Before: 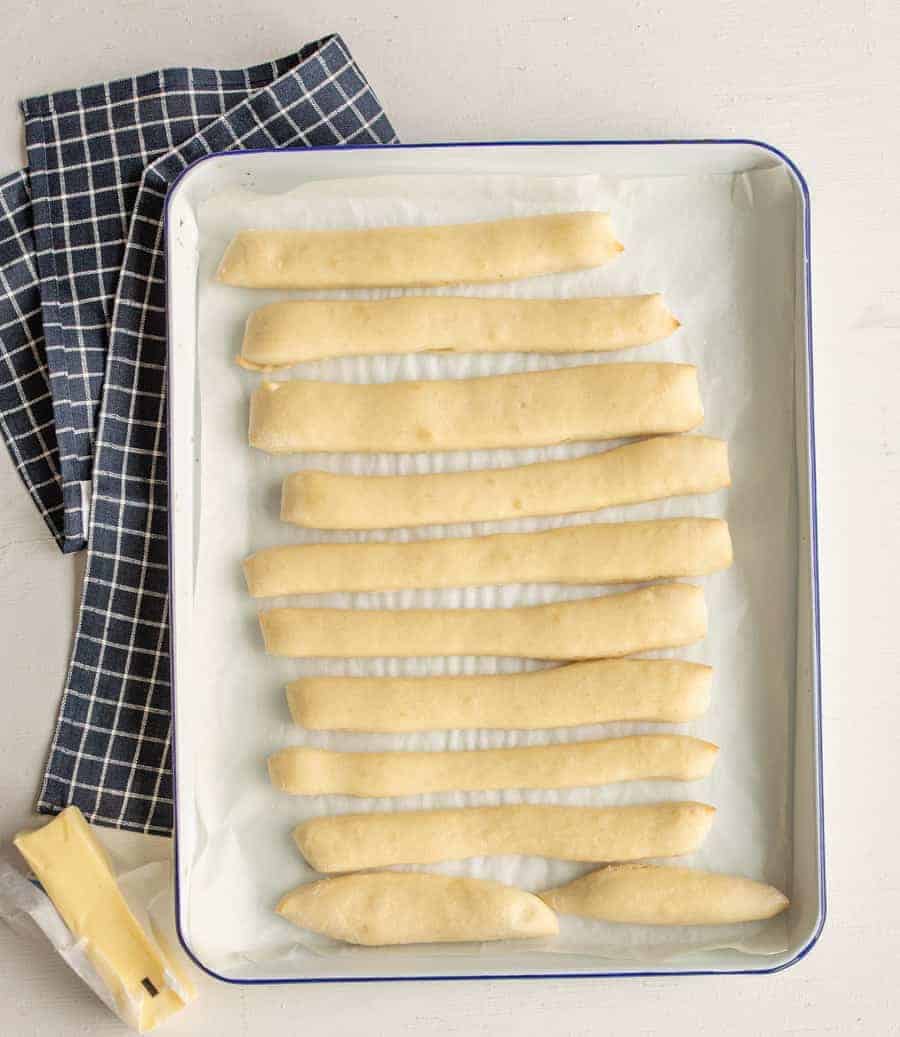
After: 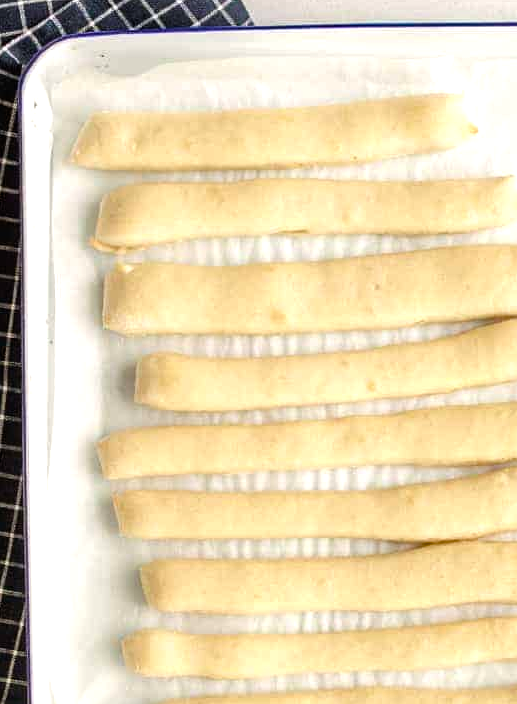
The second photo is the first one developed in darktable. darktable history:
crop: left 16.224%, top 11.431%, right 26.228%, bottom 20.593%
color balance rgb: perceptual saturation grading › global saturation 0.439%, perceptual saturation grading › highlights -18.867%, perceptual saturation grading › mid-tones 6.968%, perceptual saturation grading › shadows 27.965%, global vibrance 24.963%, contrast 20.209%
